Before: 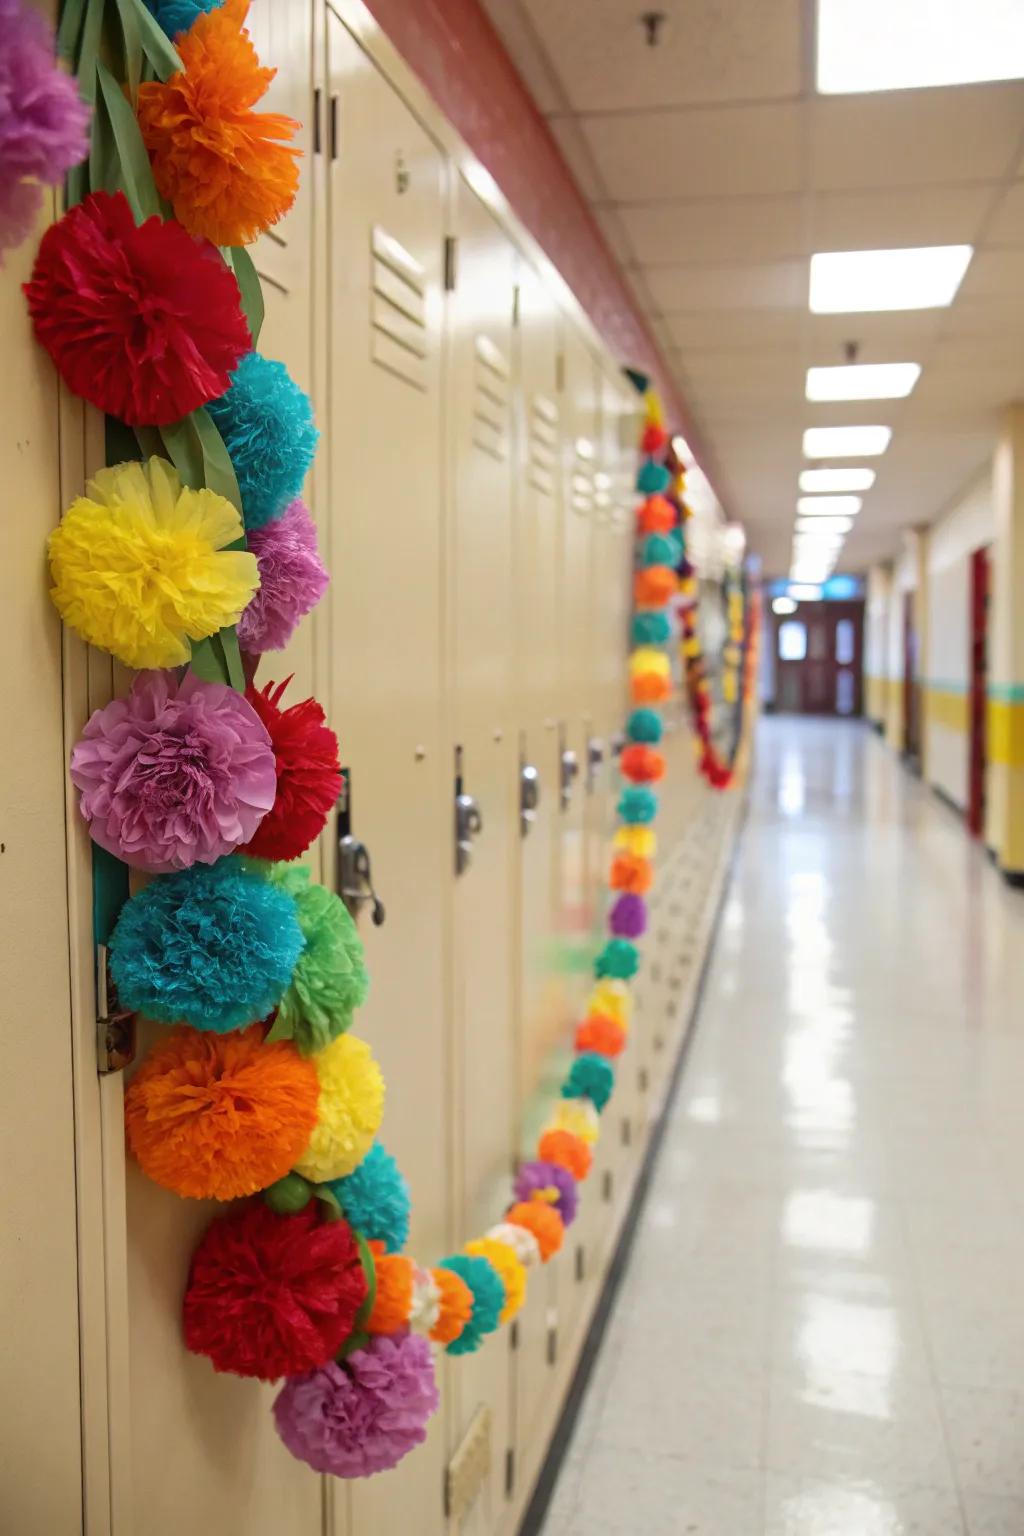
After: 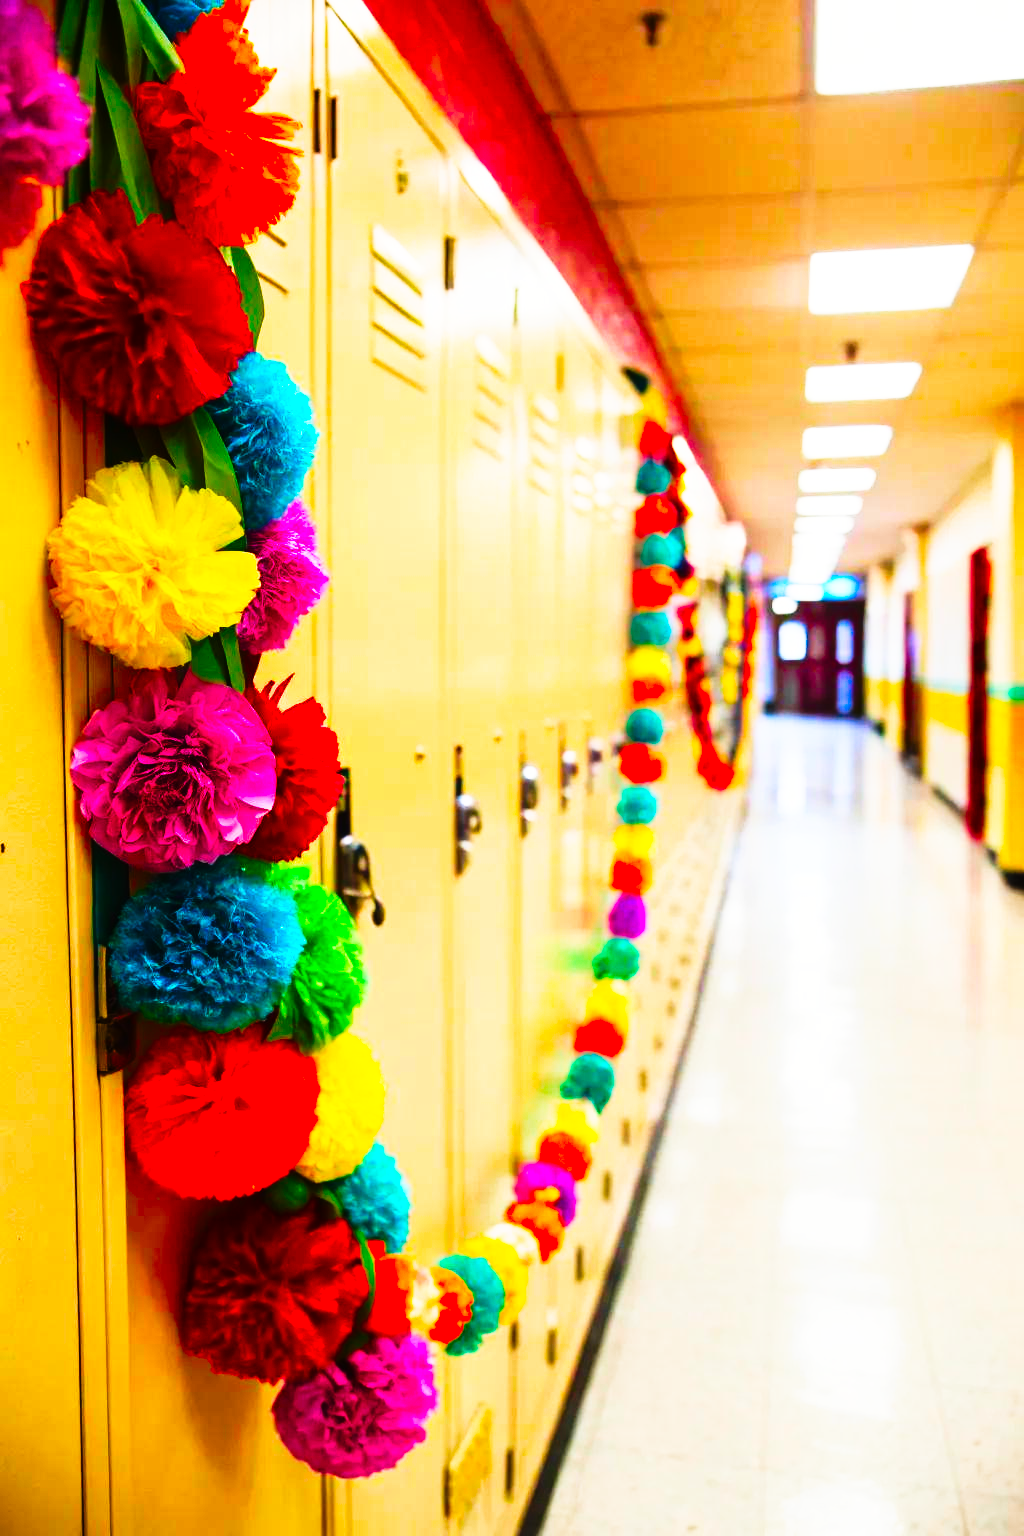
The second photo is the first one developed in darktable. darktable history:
color correction: highlights b* 0.042, saturation 1.85
tone curve: curves: ch0 [(0, 0) (0.003, 0.005) (0.011, 0.008) (0.025, 0.013) (0.044, 0.017) (0.069, 0.022) (0.1, 0.029) (0.136, 0.038) (0.177, 0.053) (0.224, 0.081) (0.277, 0.128) (0.335, 0.214) (0.399, 0.343) (0.468, 0.478) (0.543, 0.641) (0.623, 0.798) (0.709, 0.911) (0.801, 0.971) (0.898, 0.99) (1, 1)], preserve colors none
